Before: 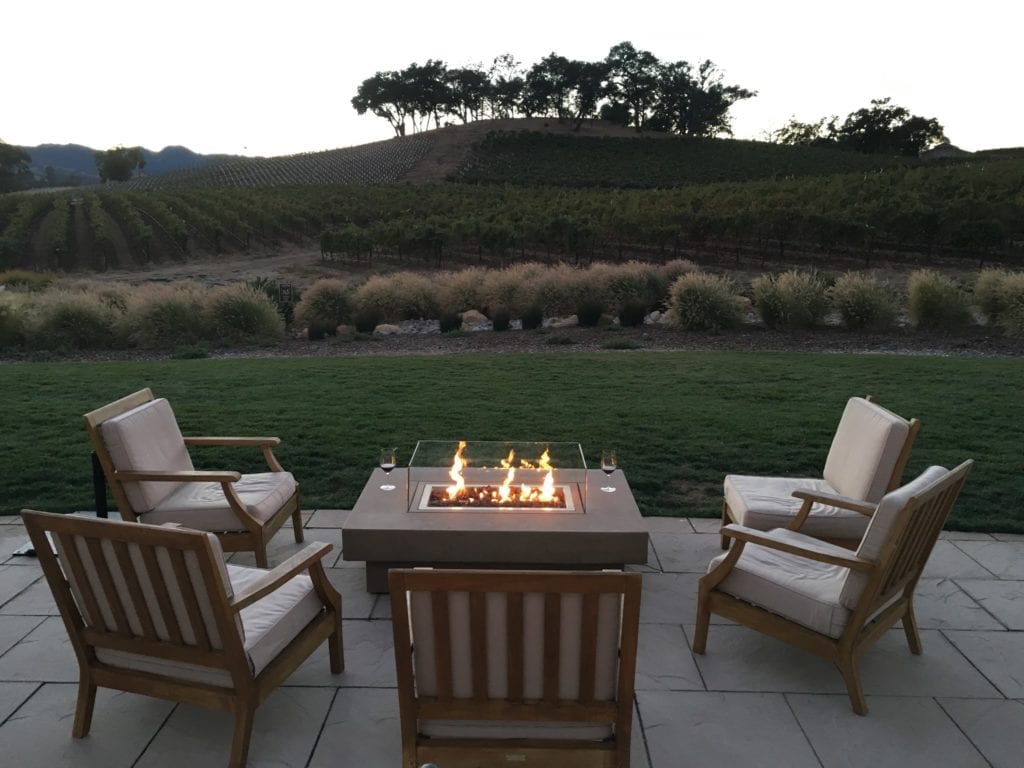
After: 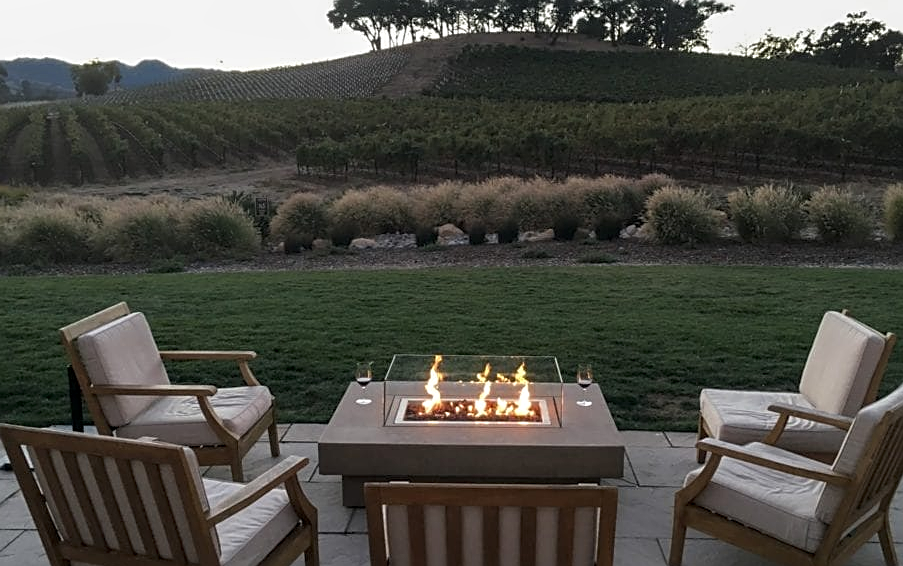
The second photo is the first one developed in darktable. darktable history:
local contrast: on, module defaults
sharpen: on, module defaults
crop and rotate: left 2.376%, top 11.261%, right 9.403%, bottom 15.026%
